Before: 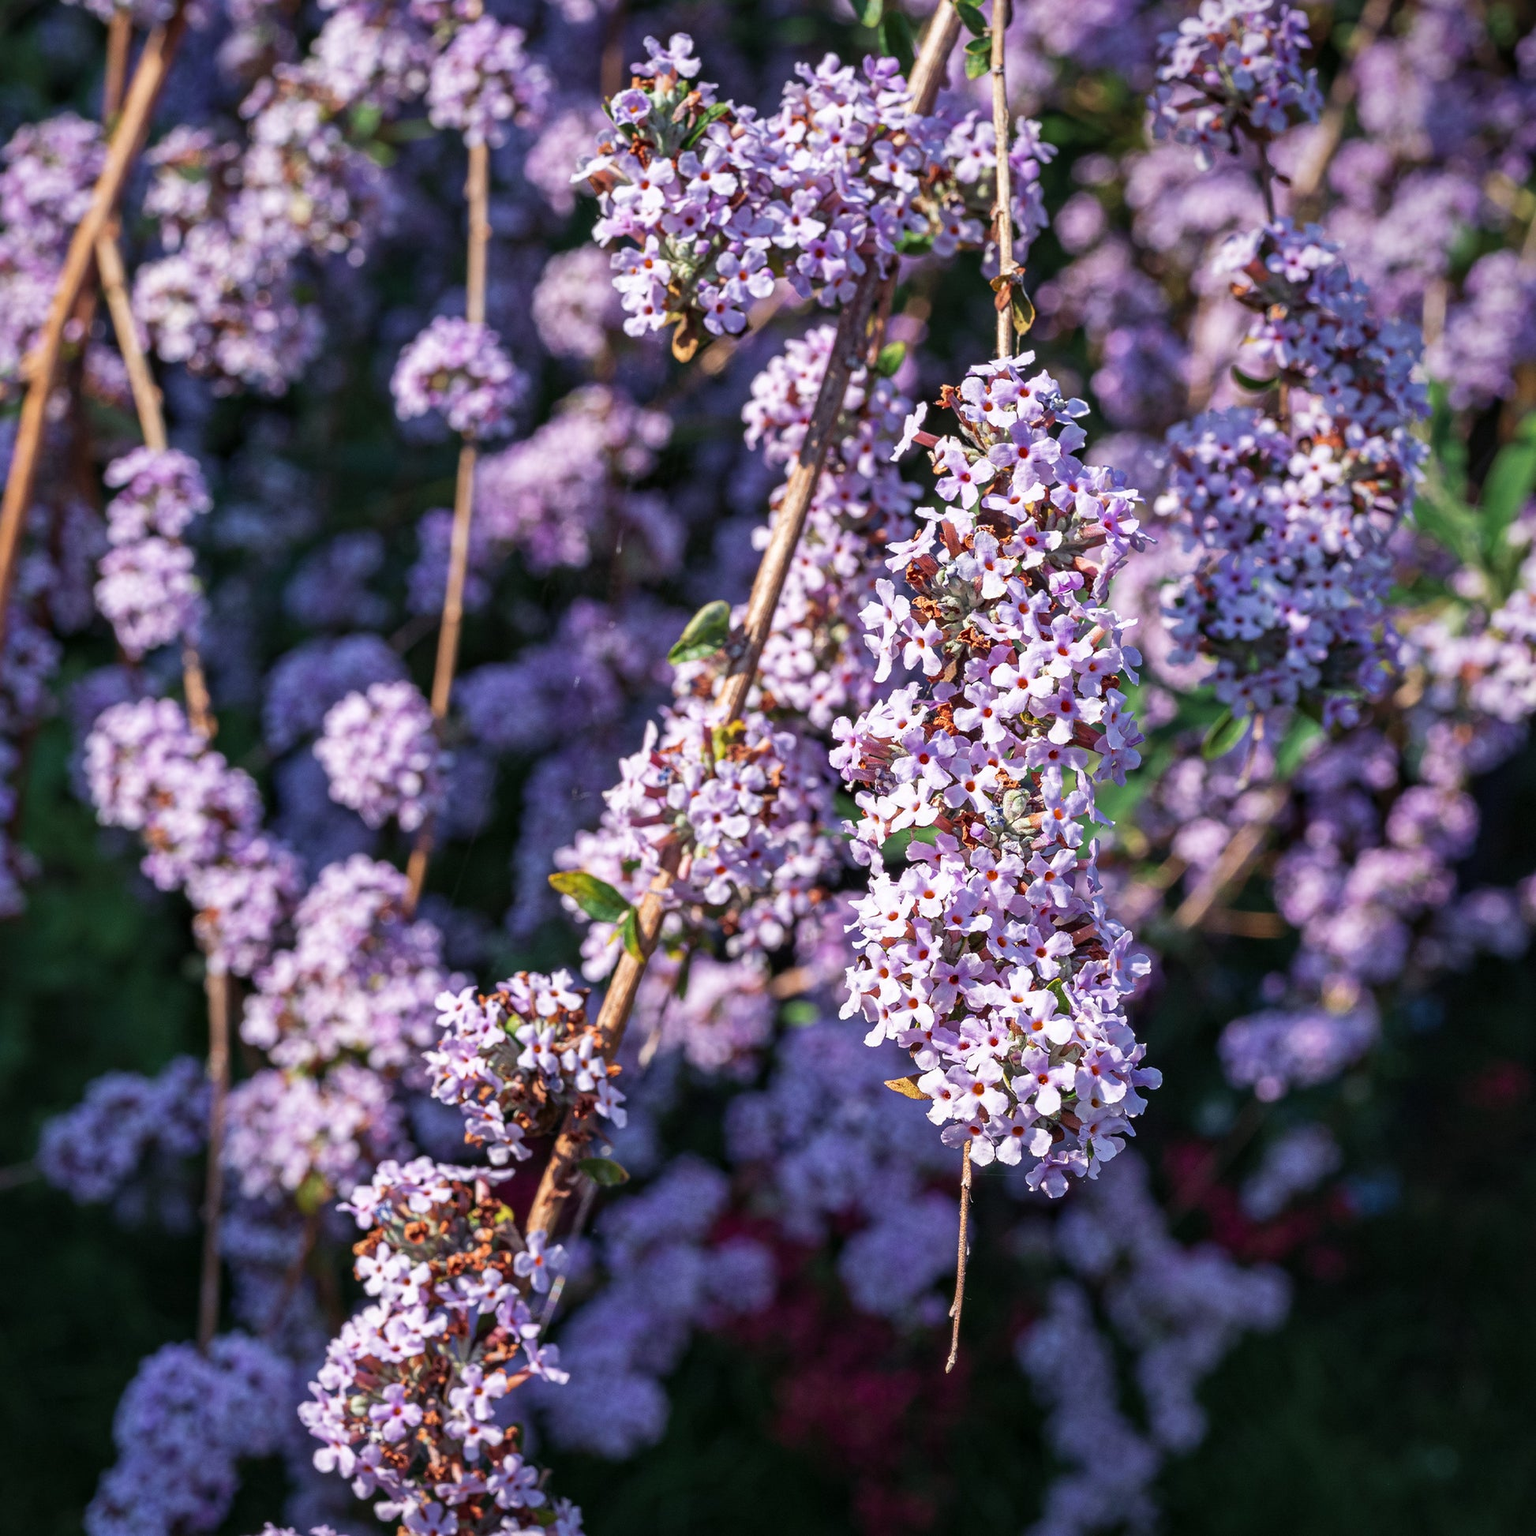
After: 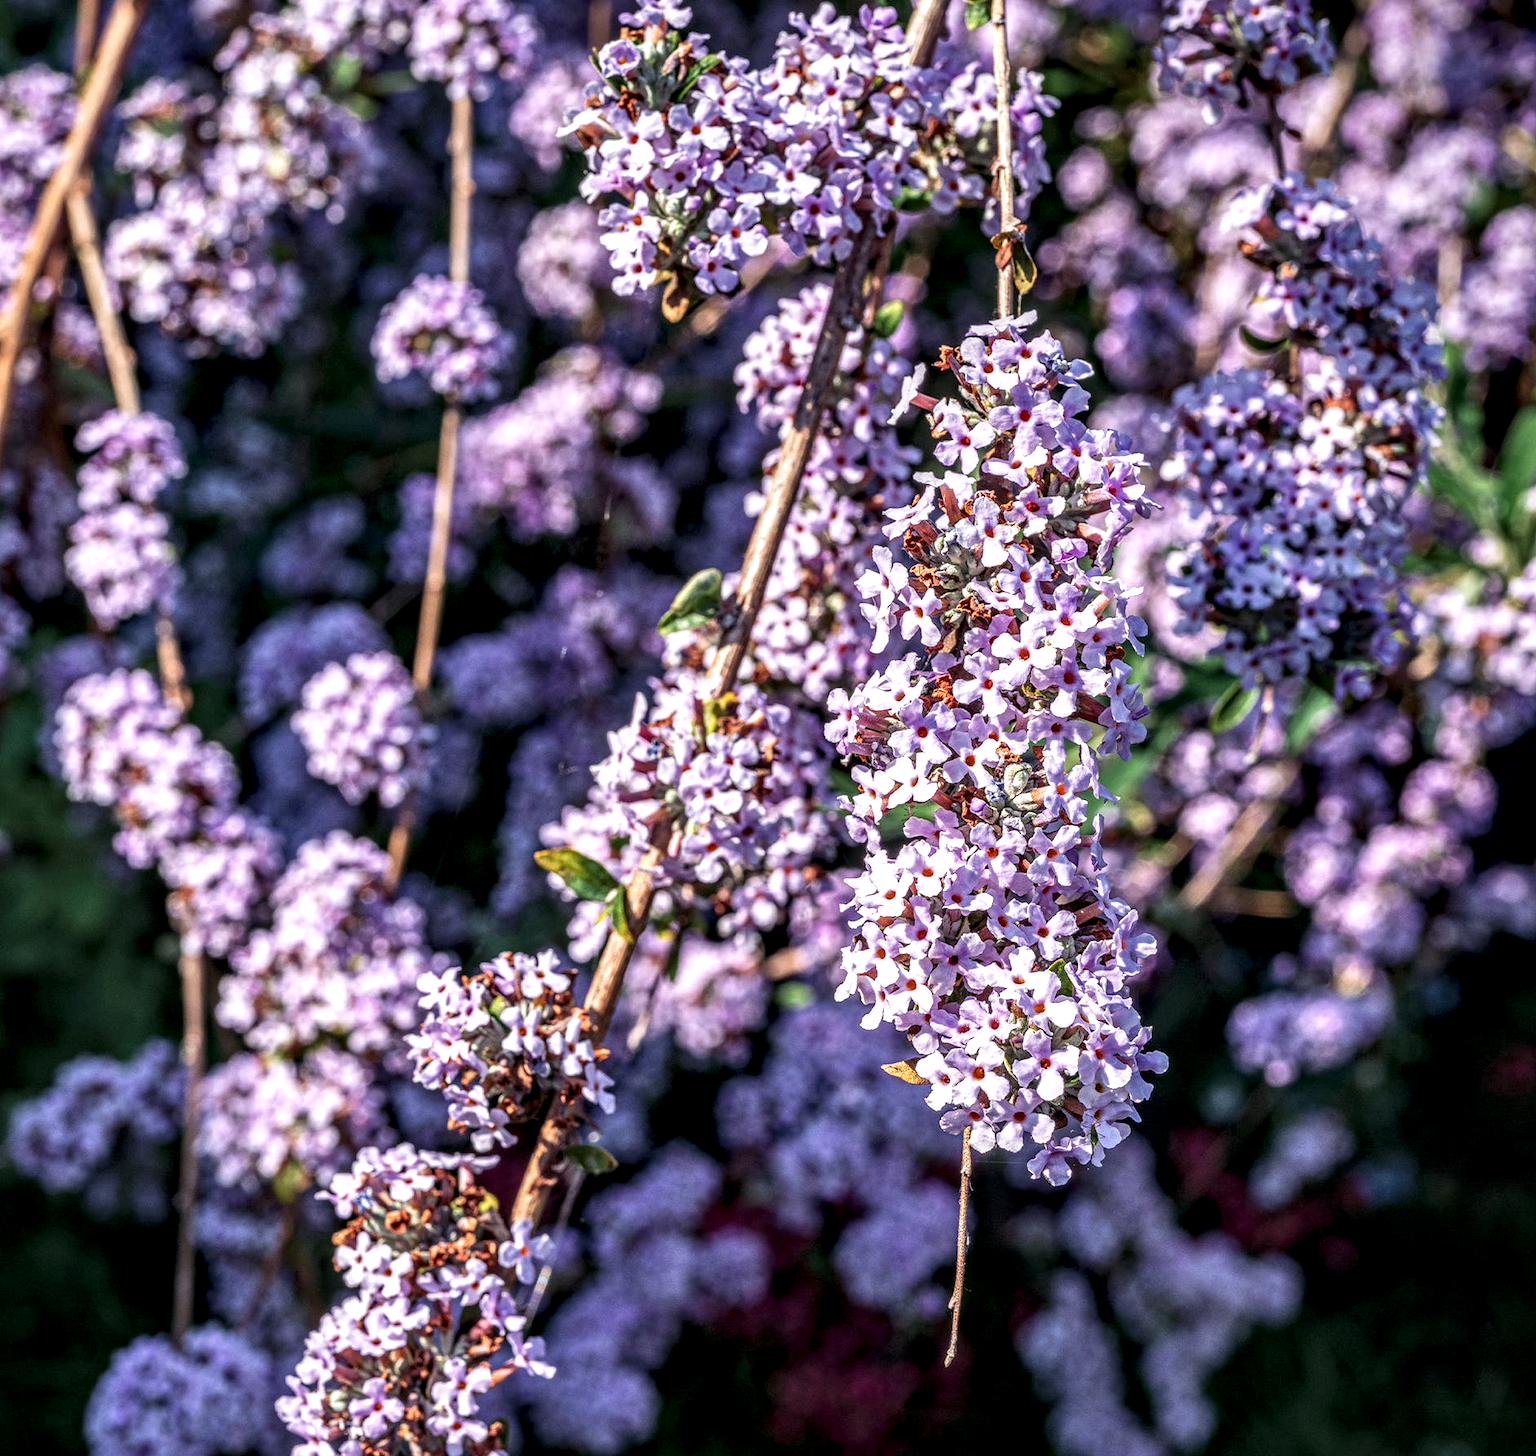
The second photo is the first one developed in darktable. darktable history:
crop: left 2.057%, top 3.296%, right 1.161%, bottom 4.93%
local contrast: highlights 0%, shadows 6%, detail 182%
